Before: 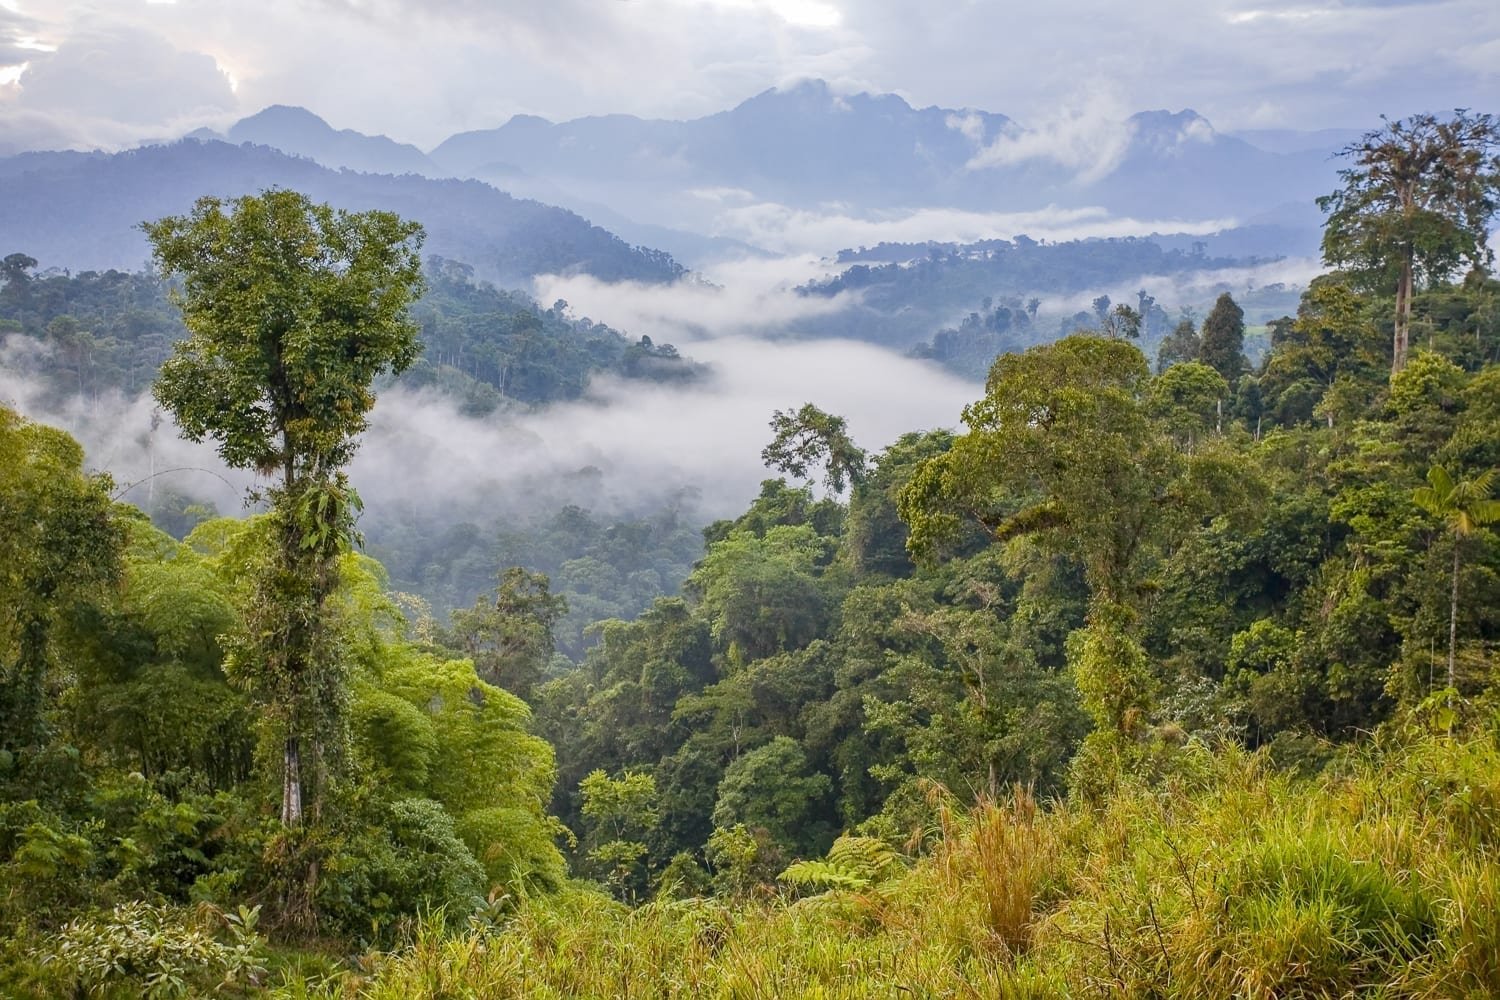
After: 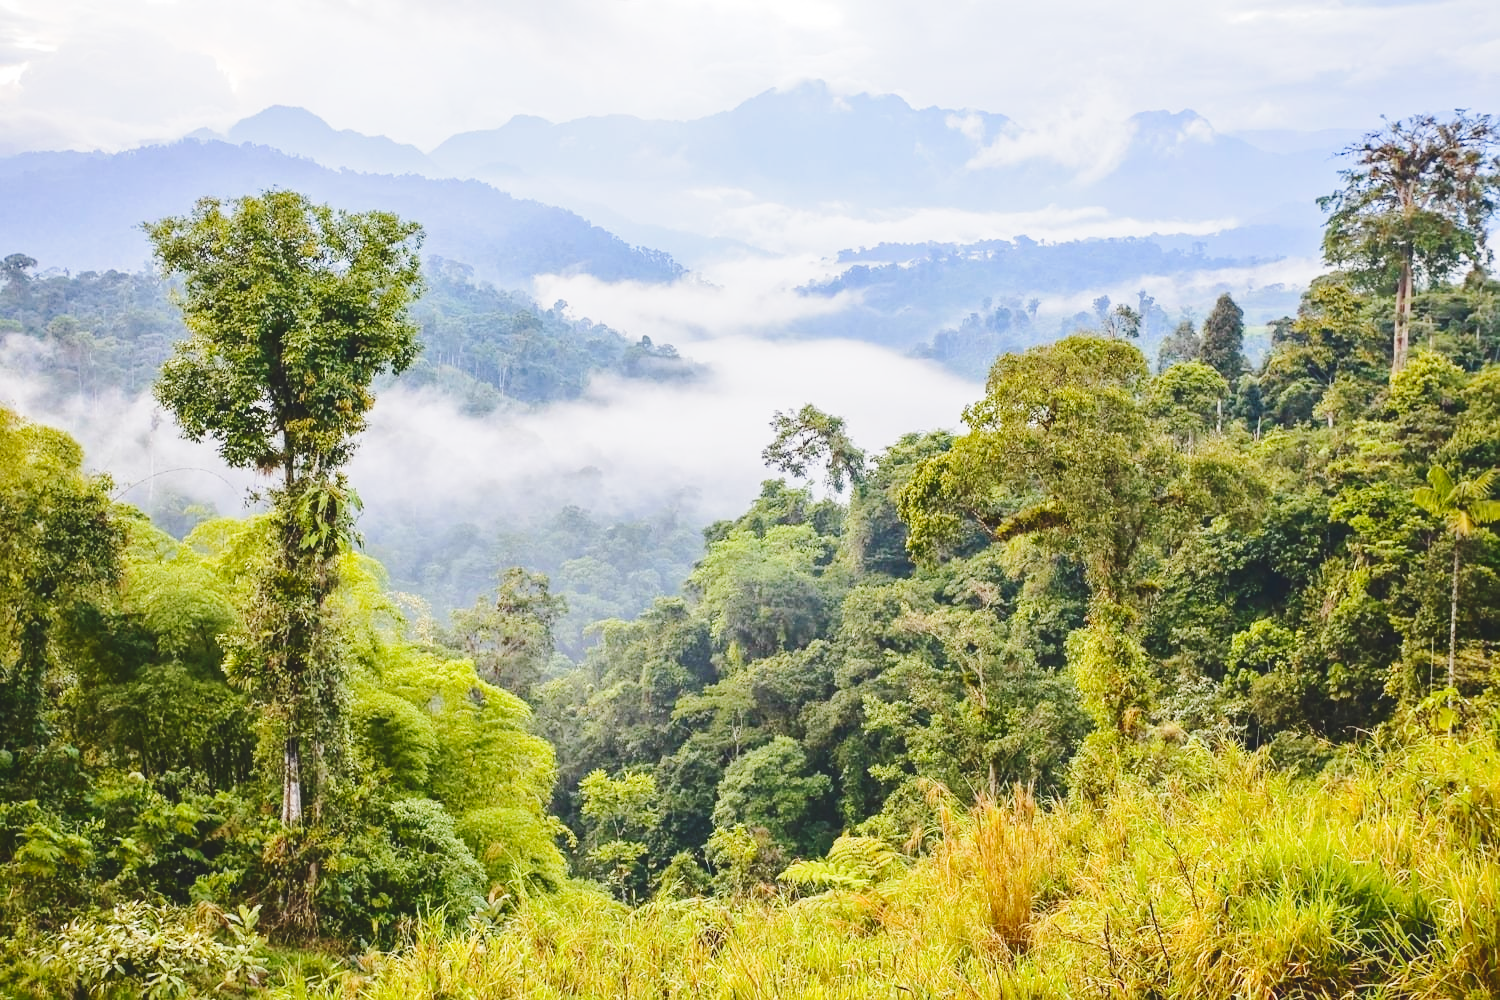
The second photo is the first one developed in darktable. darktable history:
base curve: curves: ch0 [(0, 0) (0.028, 0.03) (0.121, 0.232) (0.46, 0.748) (0.859, 0.968) (1, 1)], preserve colors none
tone curve: curves: ch0 [(0, 0) (0.003, 0.126) (0.011, 0.129) (0.025, 0.129) (0.044, 0.136) (0.069, 0.145) (0.1, 0.162) (0.136, 0.182) (0.177, 0.211) (0.224, 0.254) (0.277, 0.307) (0.335, 0.366) (0.399, 0.441) (0.468, 0.533) (0.543, 0.624) (0.623, 0.702) (0.709, 0.774) (0.801, 0.835) (0.898, 0.904) (1, 1)], color space Lab, independent channels, preserve colors none
